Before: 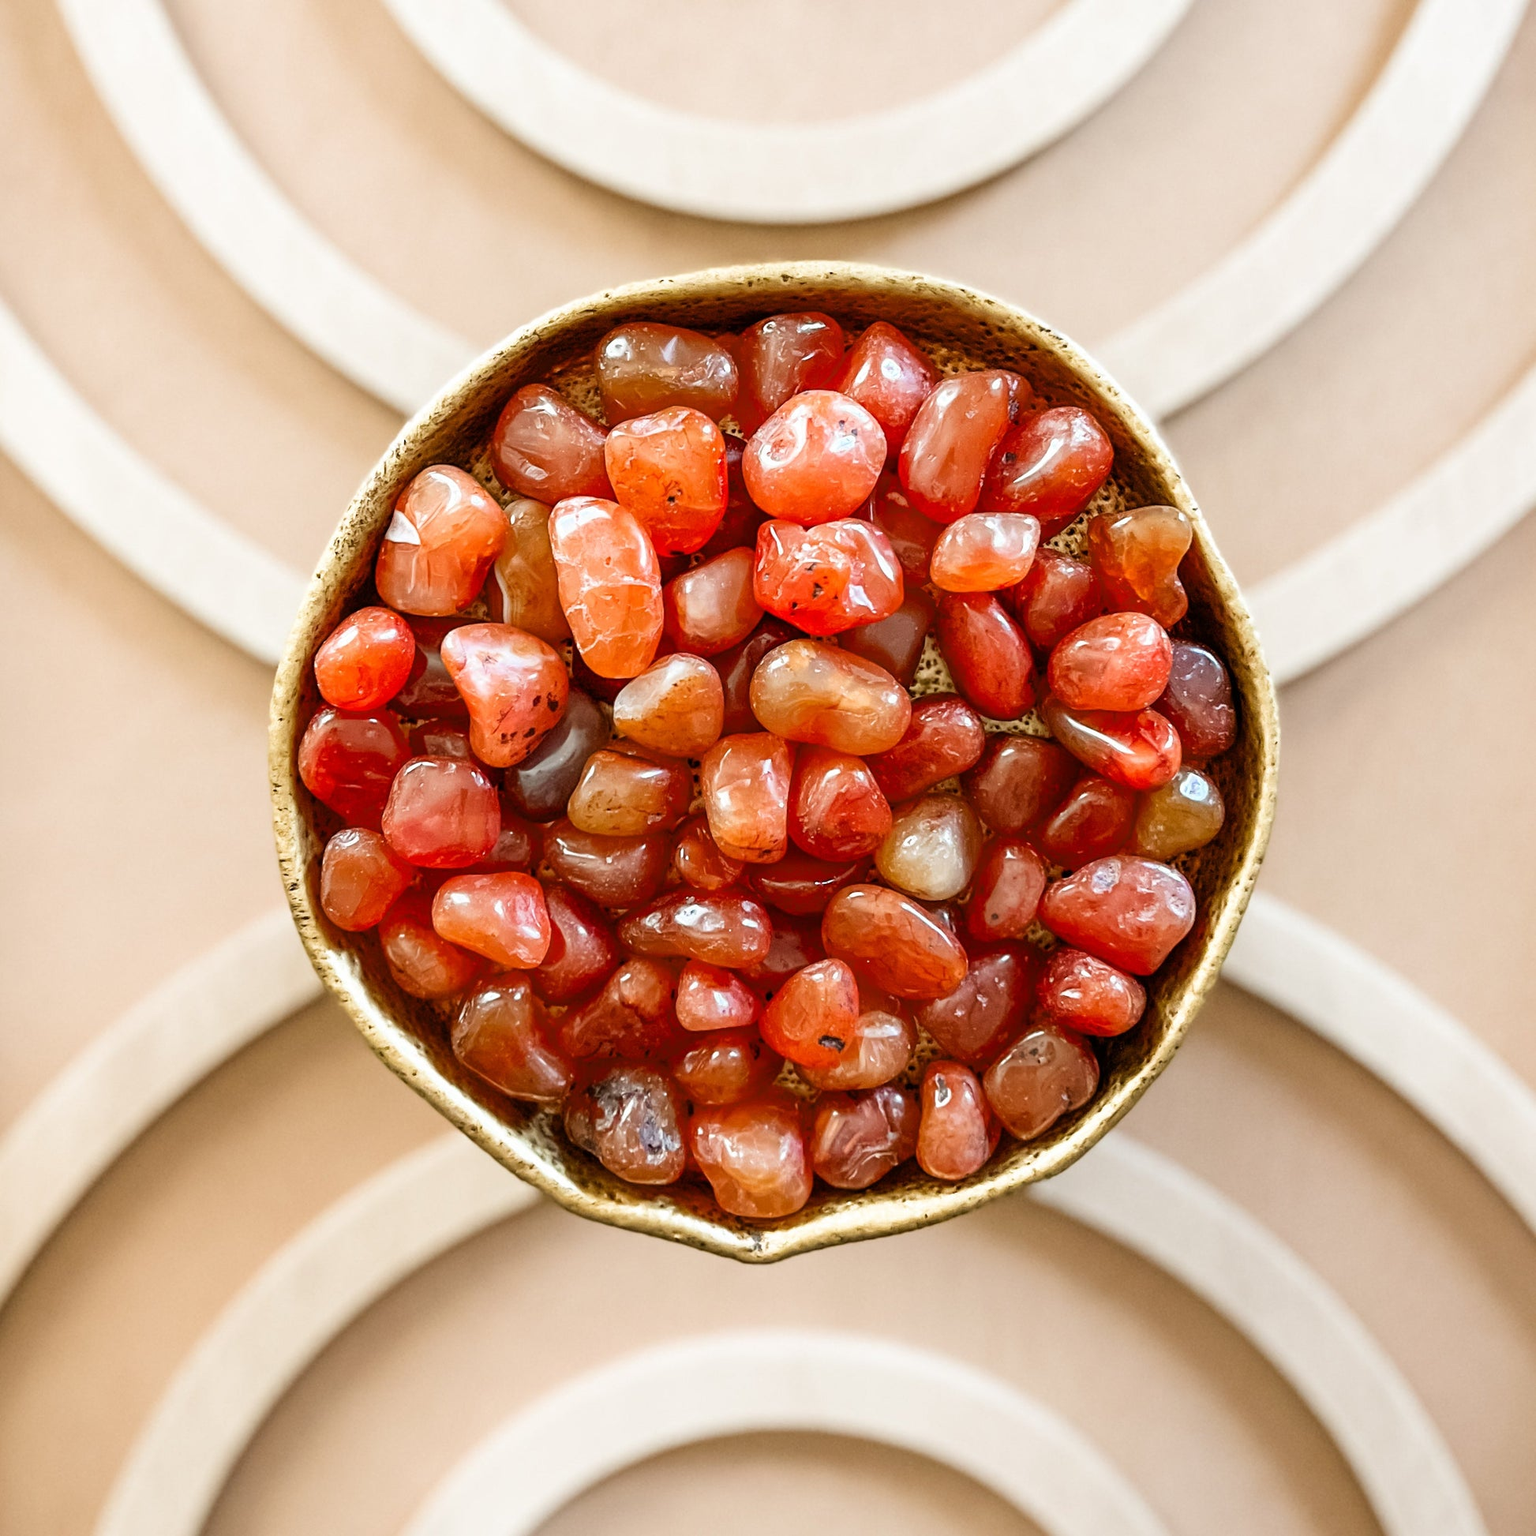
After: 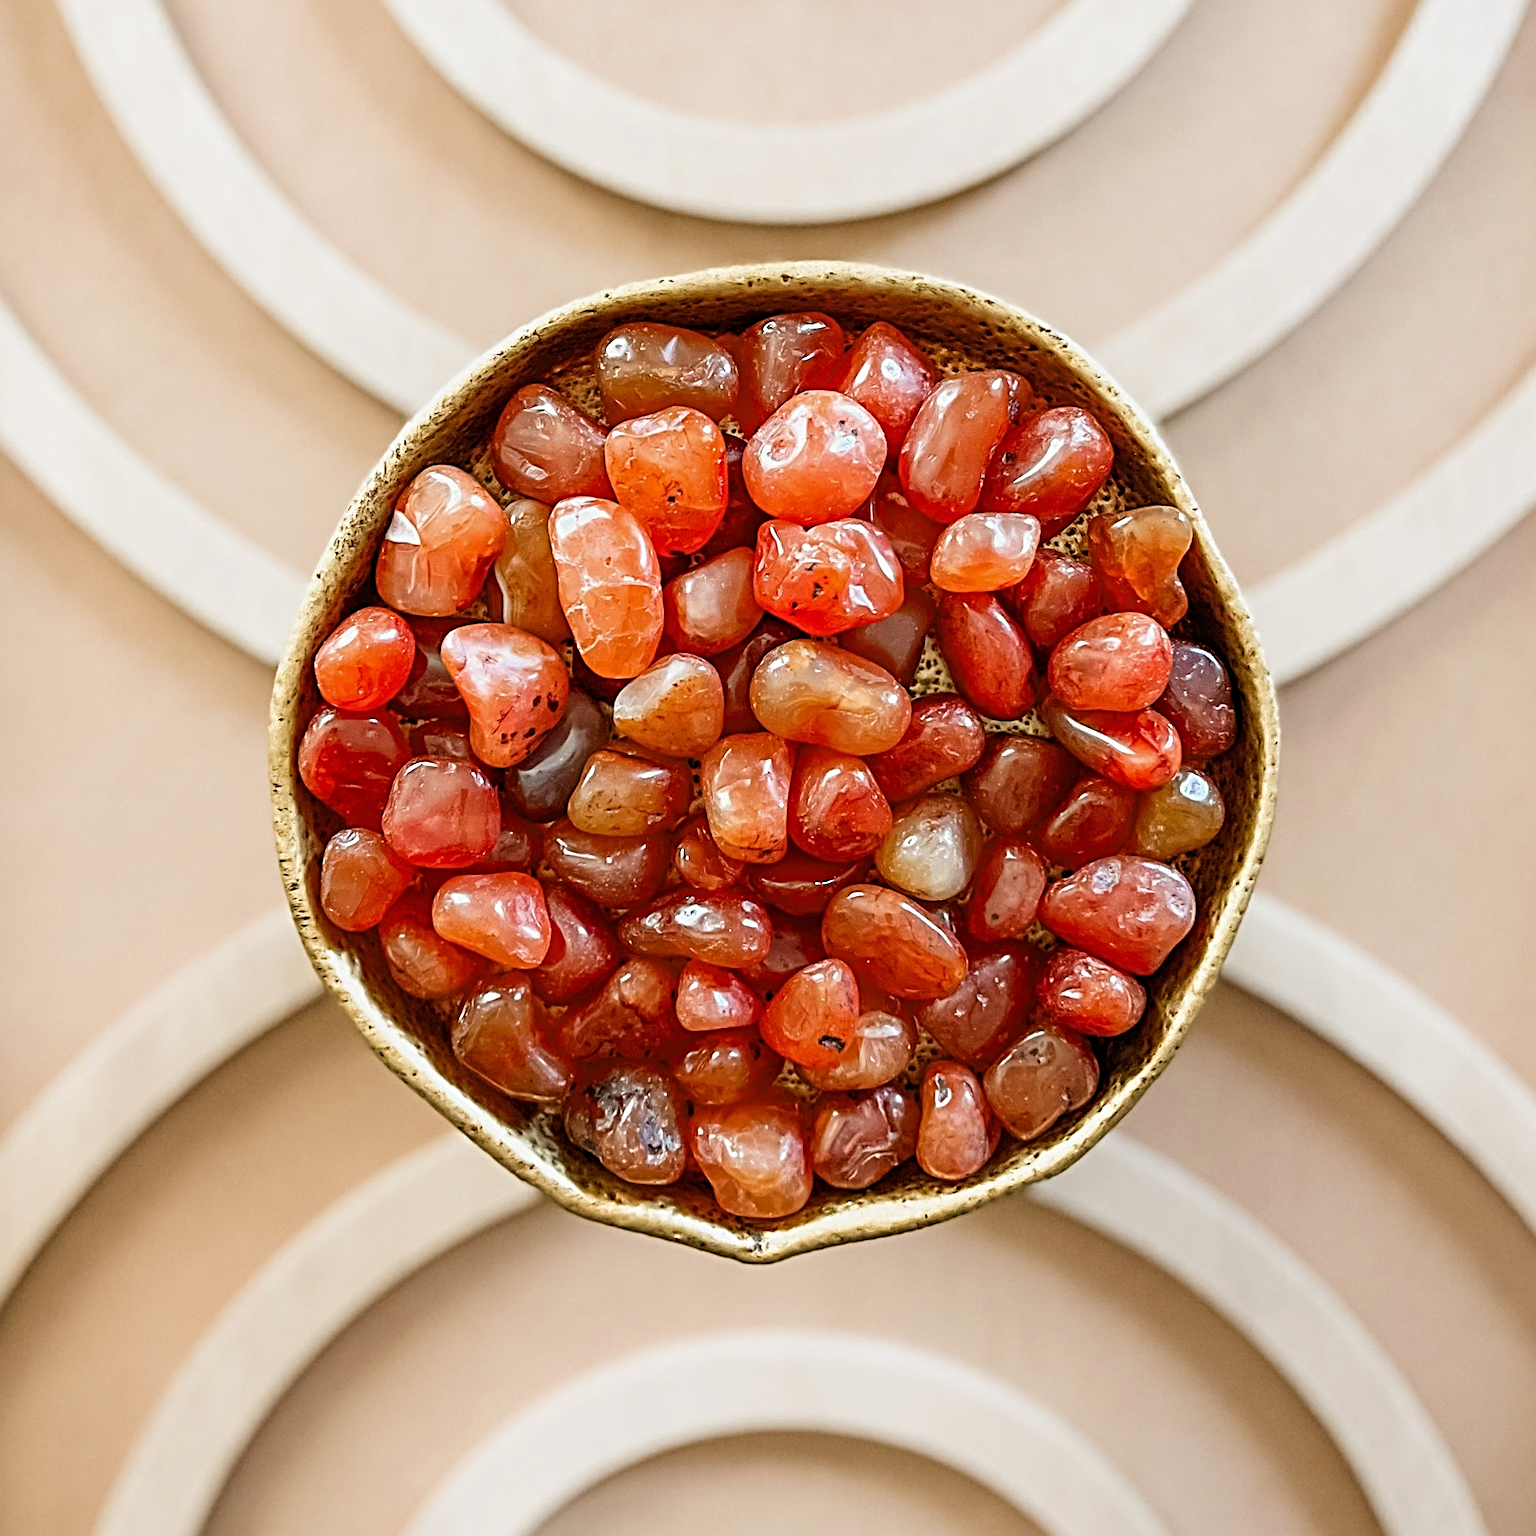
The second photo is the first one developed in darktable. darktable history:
exposure: exposure -0.148 EV, compensate exposure bias true, compensate highlight preservation false
sharpen: radius 4.872
